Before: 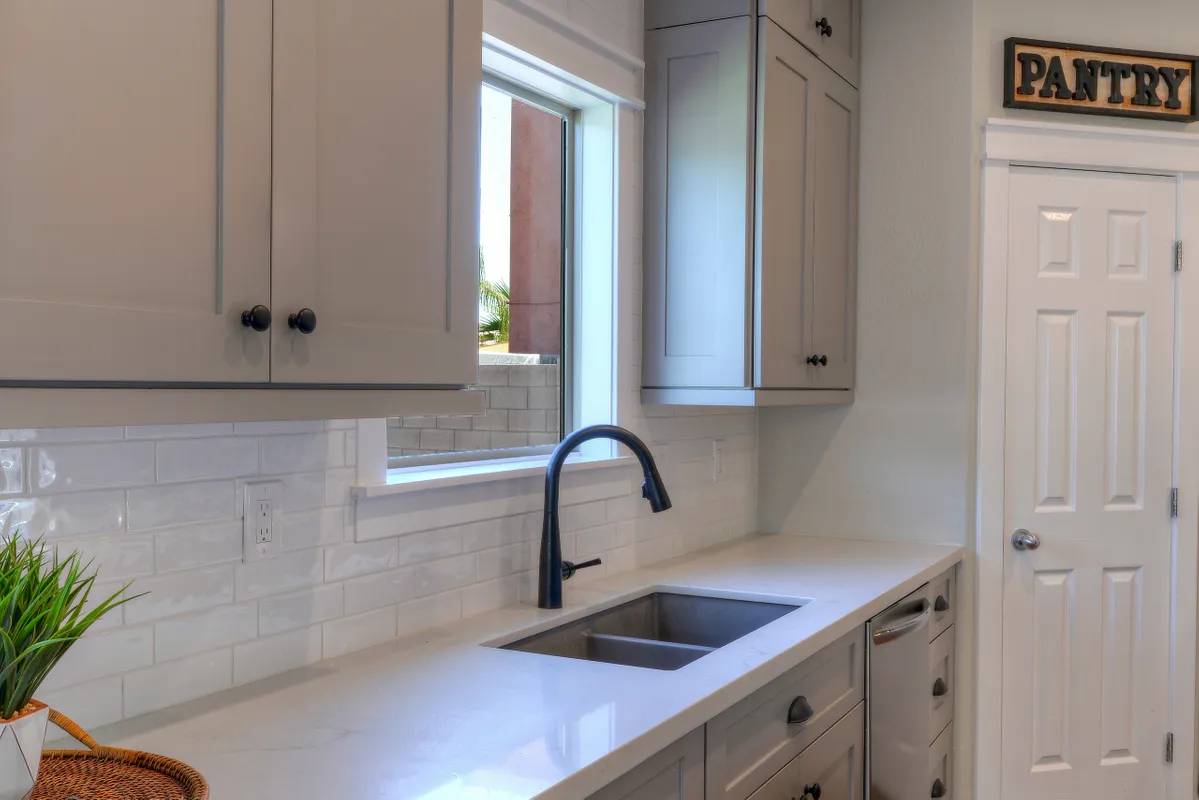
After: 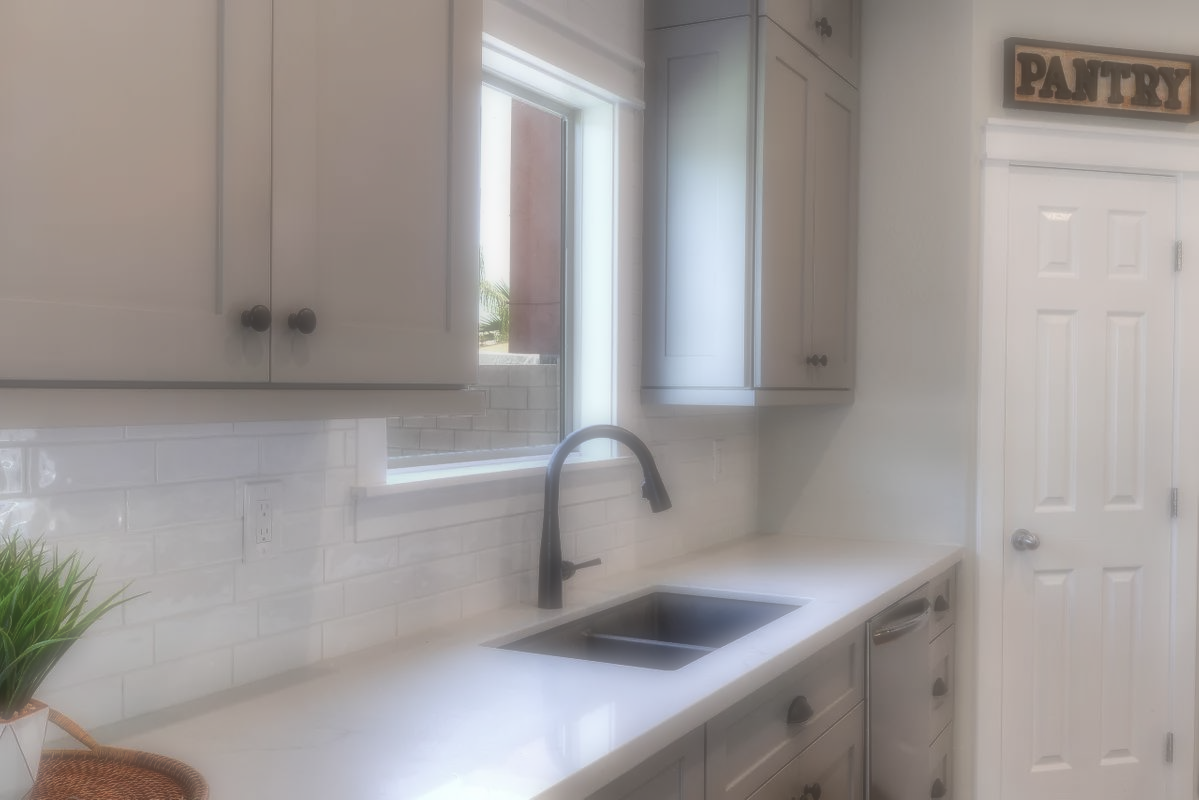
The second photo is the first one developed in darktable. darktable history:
soften: on, module defaults
contrast brightness saturation: contrast 0.1, saturation -0.3
